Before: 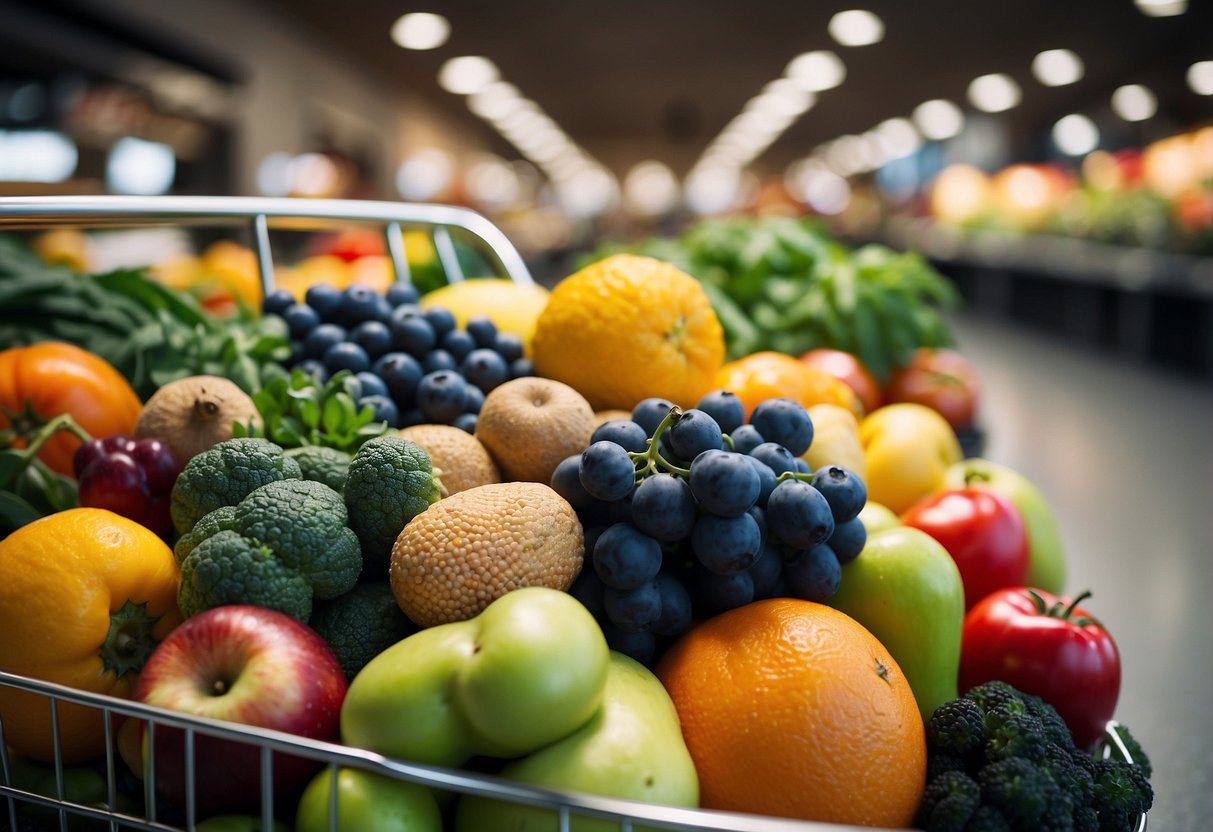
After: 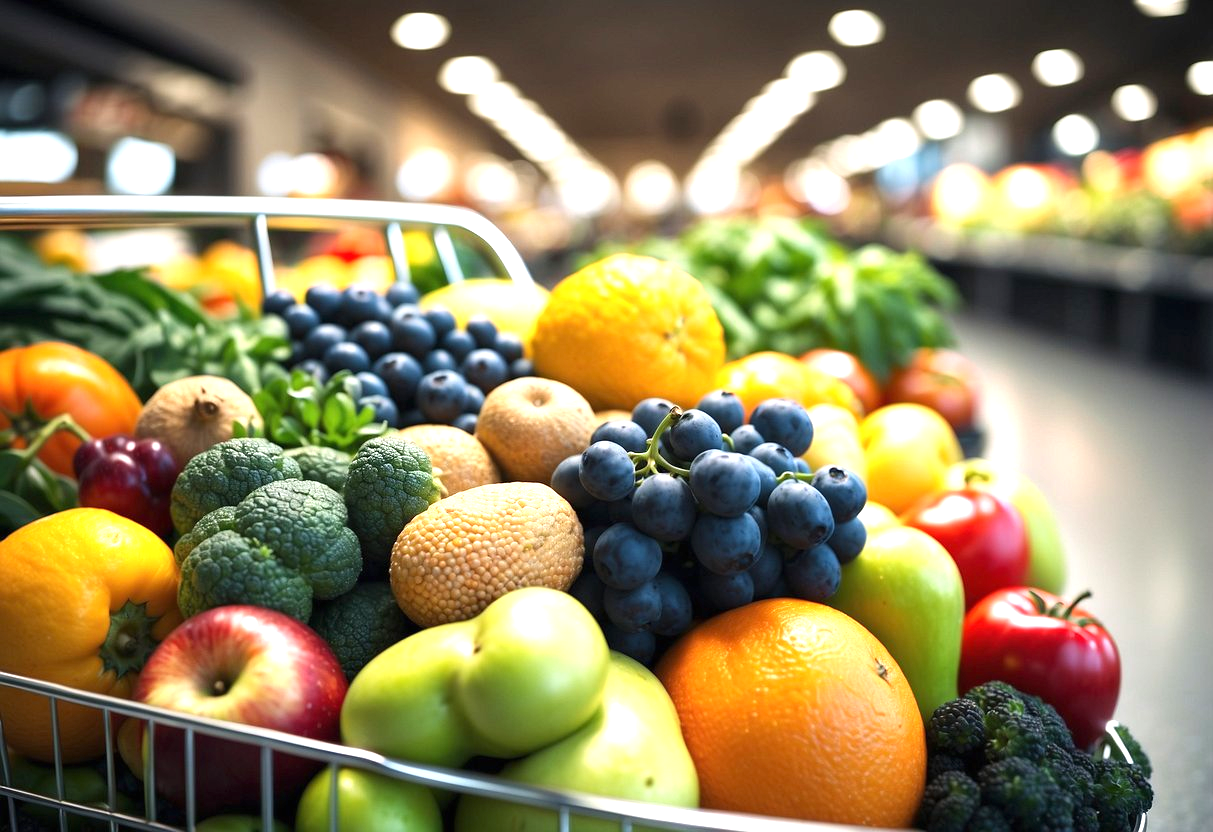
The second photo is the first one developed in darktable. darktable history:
exposure: black level correction 0, exposure 1.021 EV, compensate exposure bias true, compensate highlight preservation false
